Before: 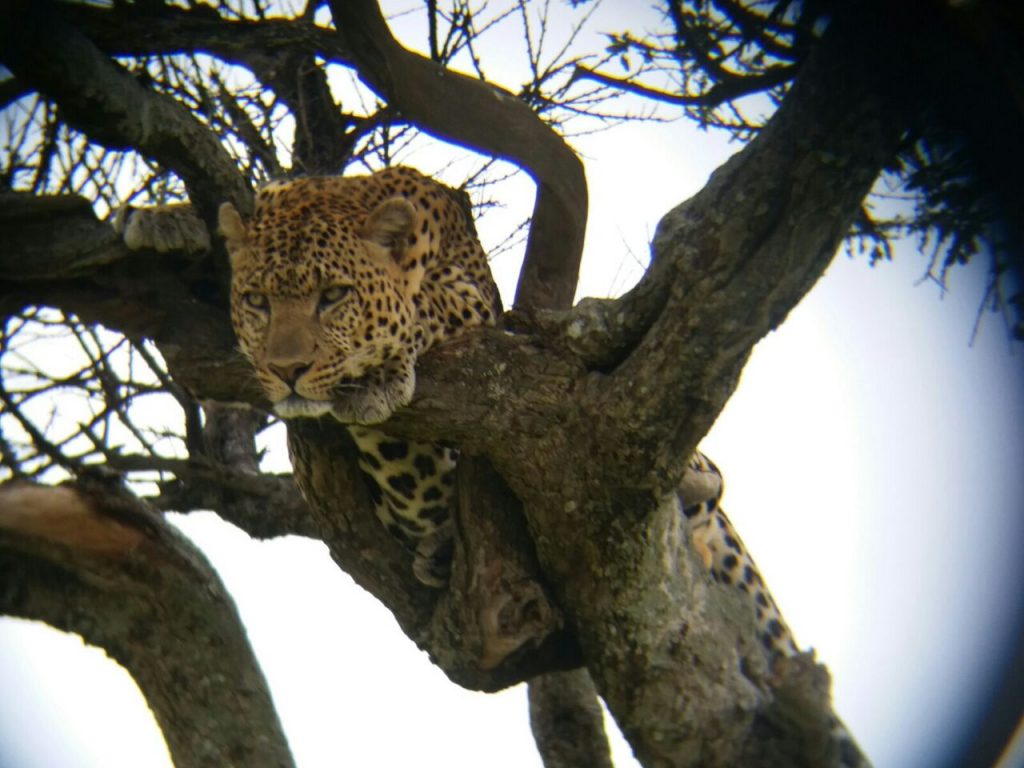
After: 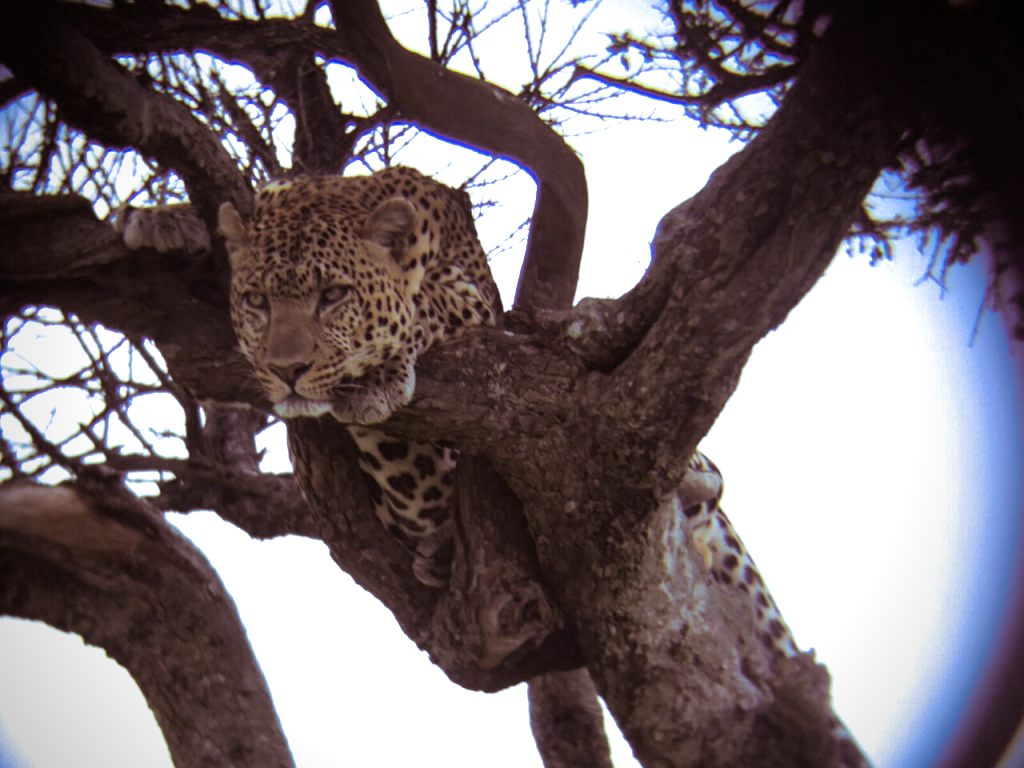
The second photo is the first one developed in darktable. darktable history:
vignetting: saturation 0, unbound false
exposure: exposure 0.2 EV, compensate highlight preservation false
white balance: red 0.871, blue 1.249
split-toning: shadows › saturation 0.41, highlights › saturation 0, compress 33.55%
